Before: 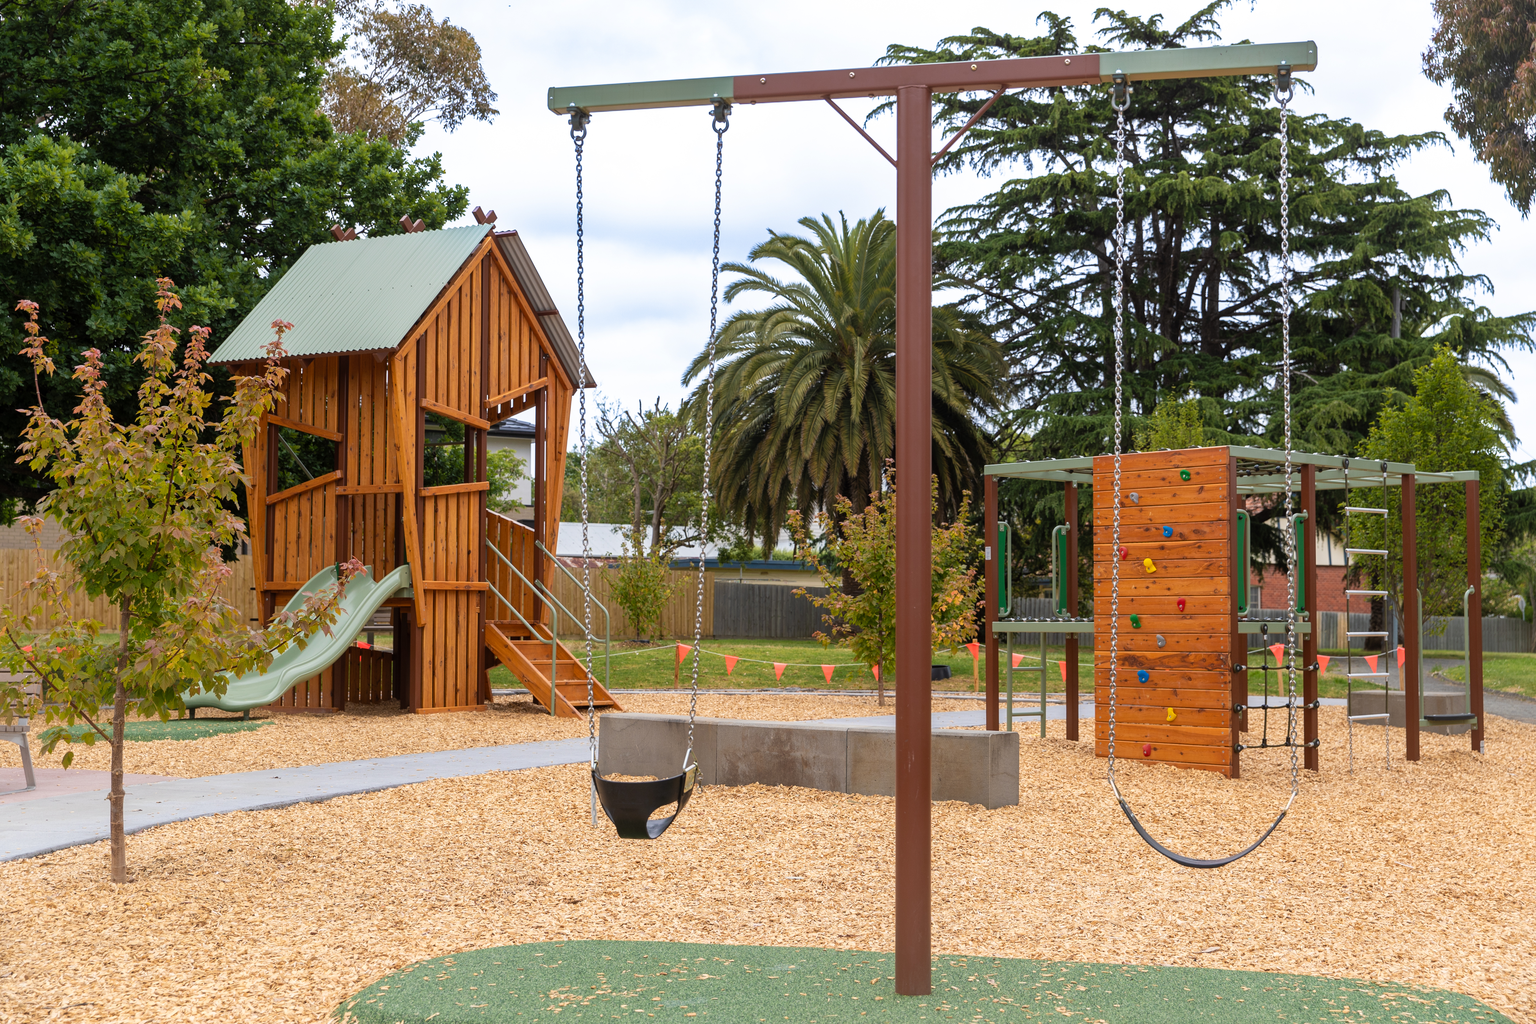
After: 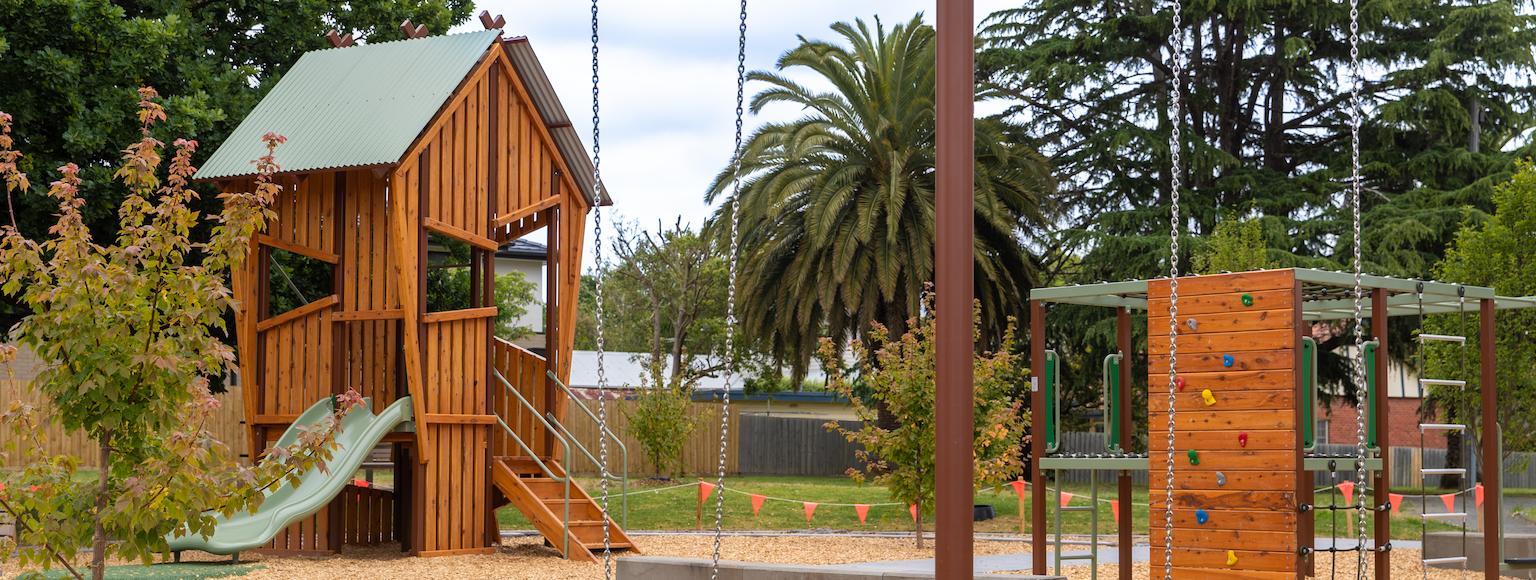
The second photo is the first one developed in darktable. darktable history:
crop: left 1.838%, top 19.271%, right 5.342%, bottom 28.108%
